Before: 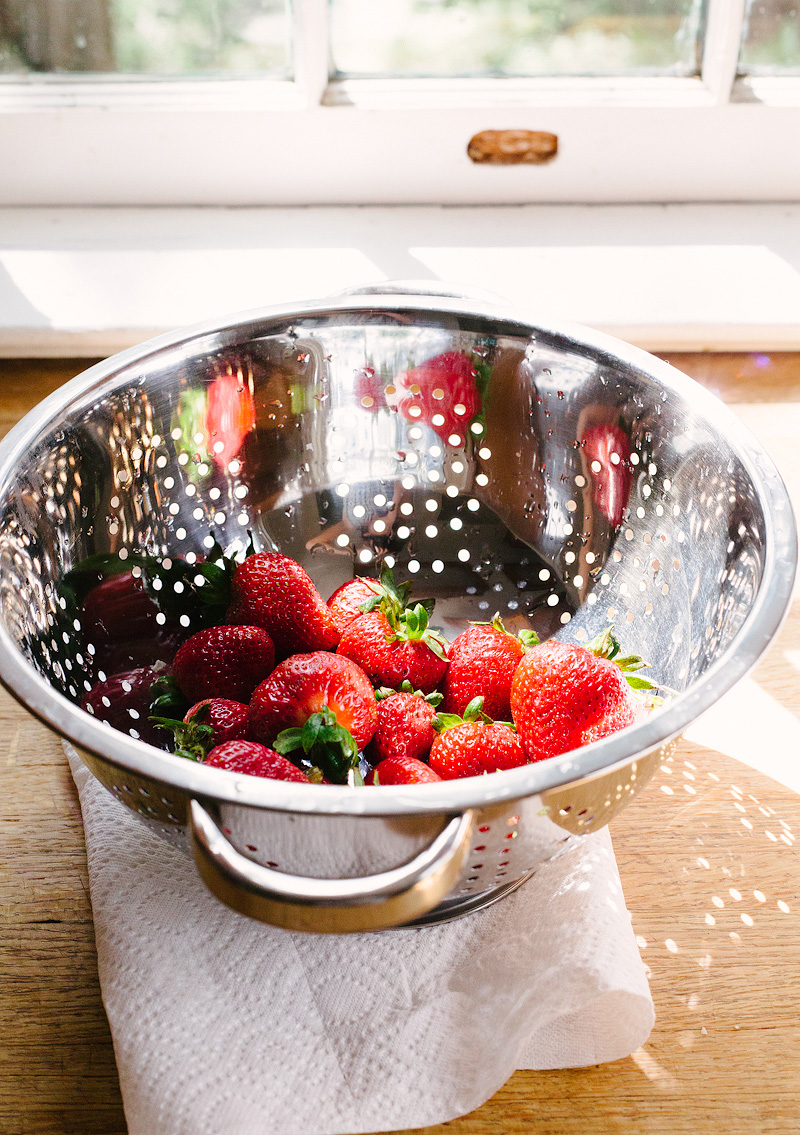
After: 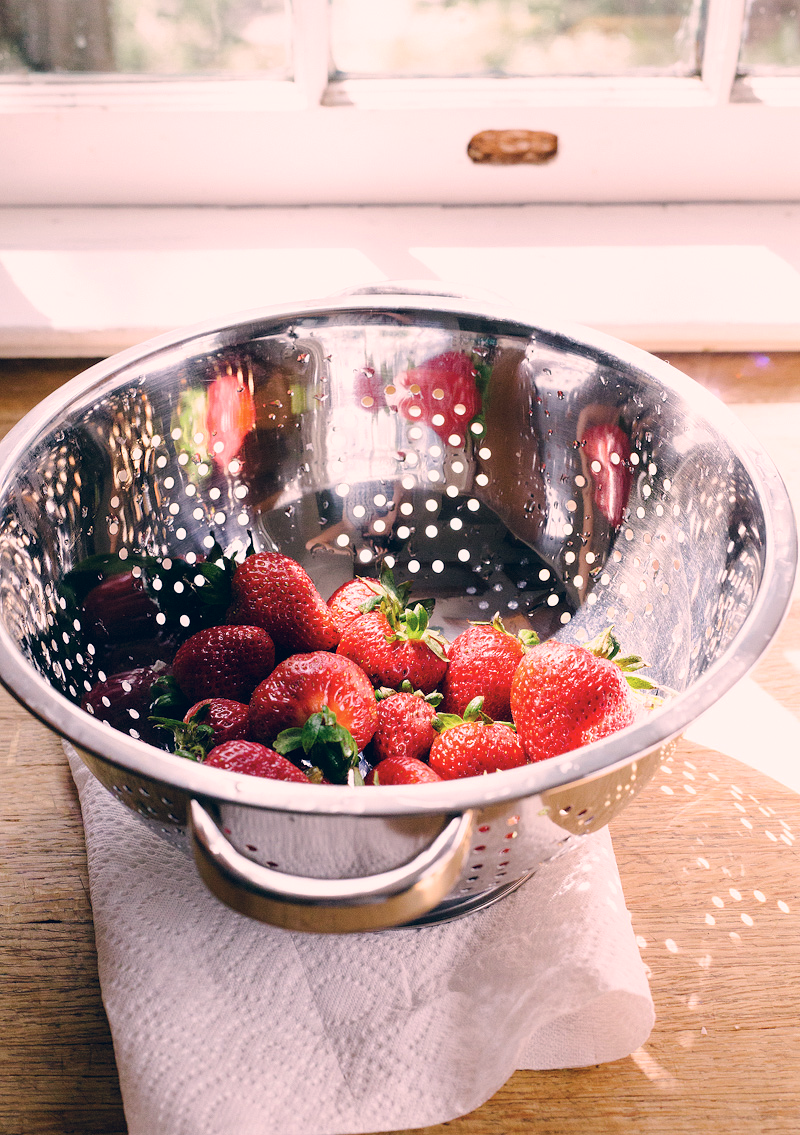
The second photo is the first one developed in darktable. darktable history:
color correction: highlights a* 14.15, highlights b* 6.05, shadows a* -6.05, shadows b* -15.38, saturation 0.86
